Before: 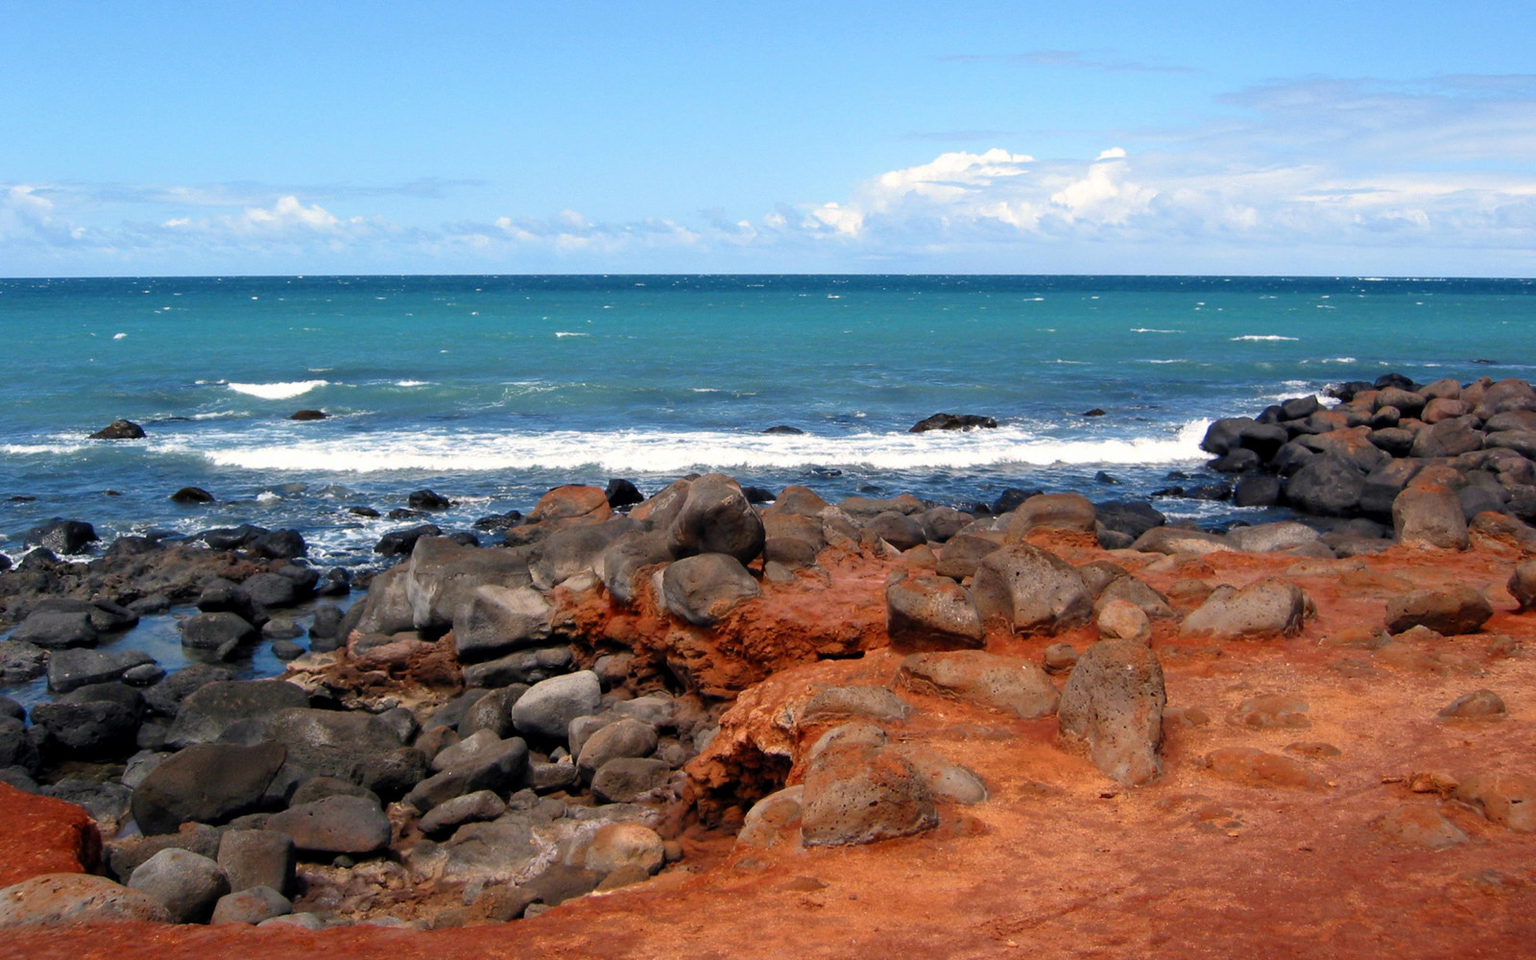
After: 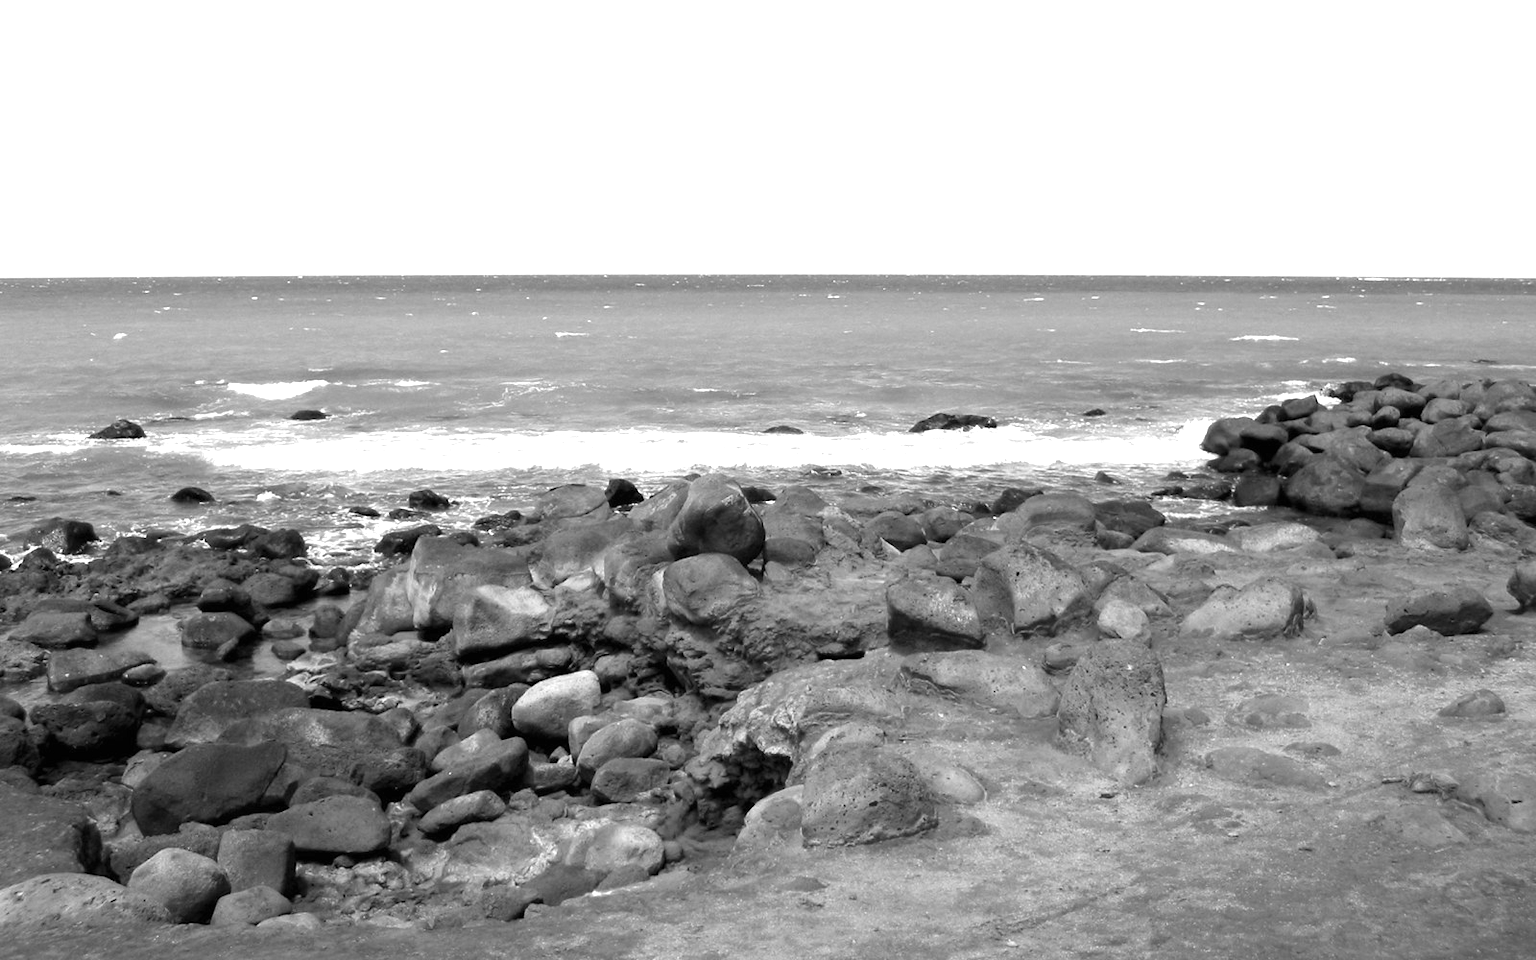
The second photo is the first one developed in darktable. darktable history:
color calibration: output gray [0.21, 0.42, 0.37, 0], gray › normalize channels true, illuminant same as pipeline (D50), adaptation XYZ, x 0.346, y 0.359, gamut compression 0
exposure: black level correction 0, exposure 1.1 EV, compensate highlight preservation false
